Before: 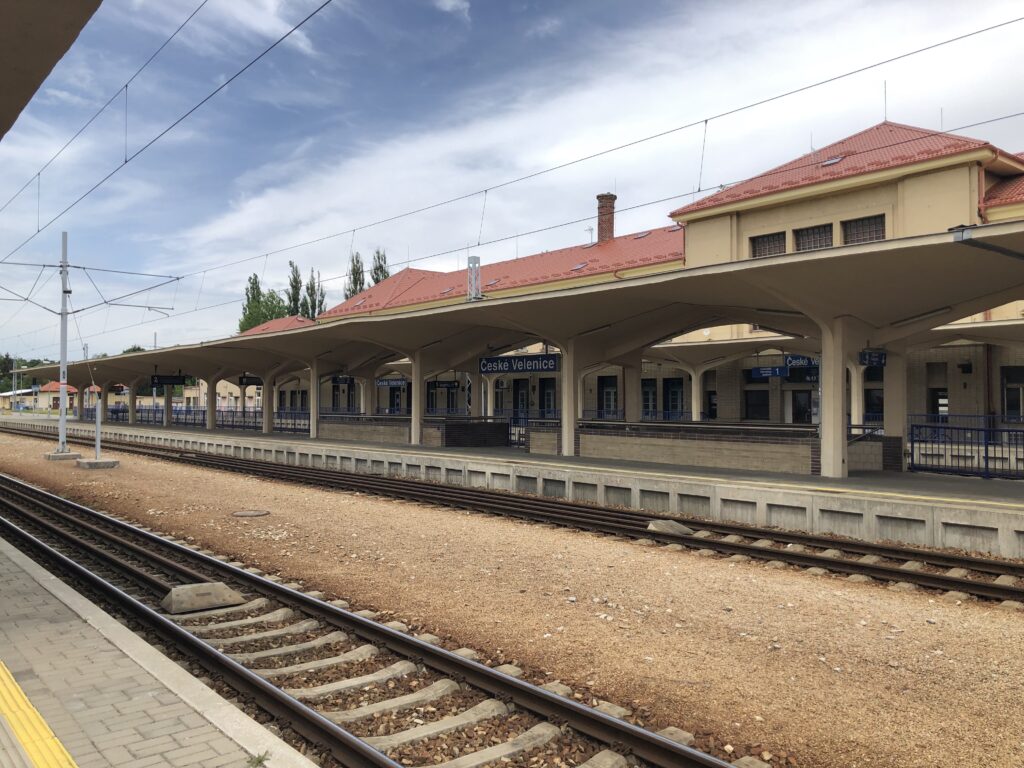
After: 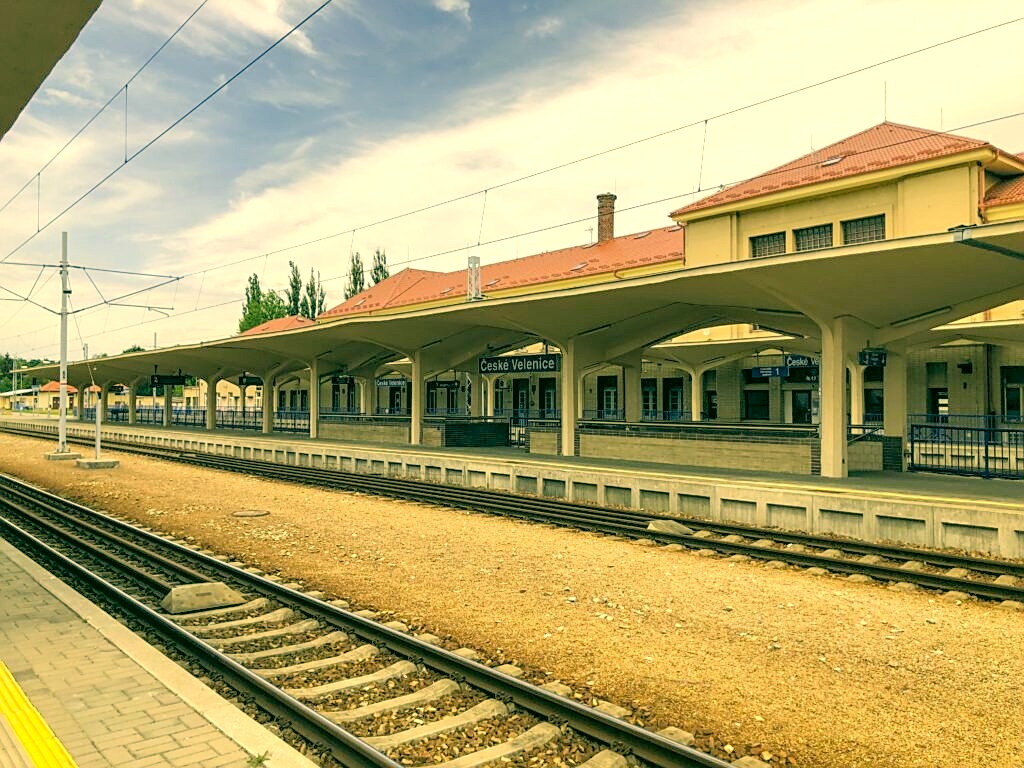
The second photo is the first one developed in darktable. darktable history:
levels: levels [0.044, 0.416, 0.908]
local contrast: on, module defaults
color correction: highlights a* 5.68, highlights b* 33.21, shadows a* -25.67, shadows b* 3.95
sharpen: on, module defaults
